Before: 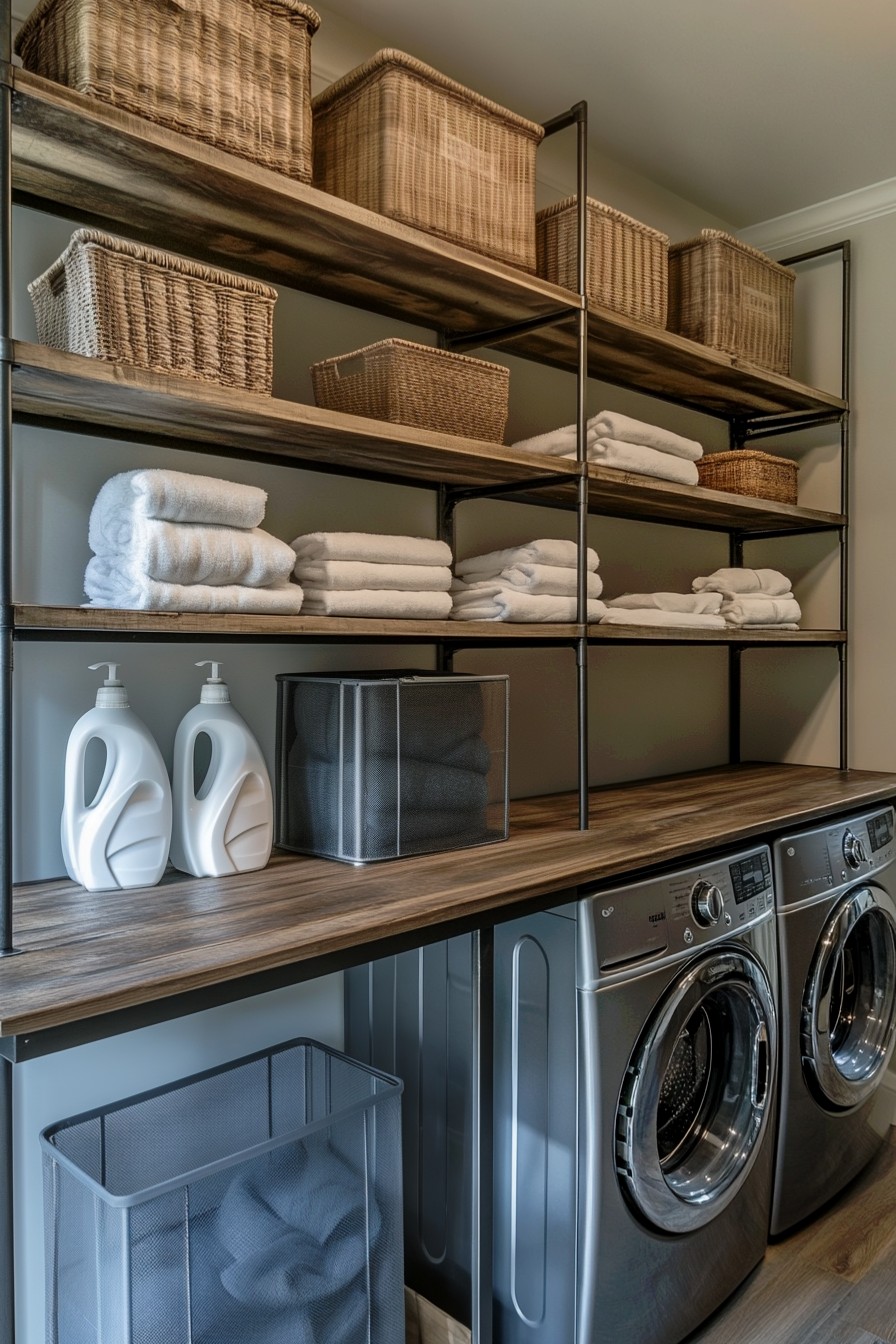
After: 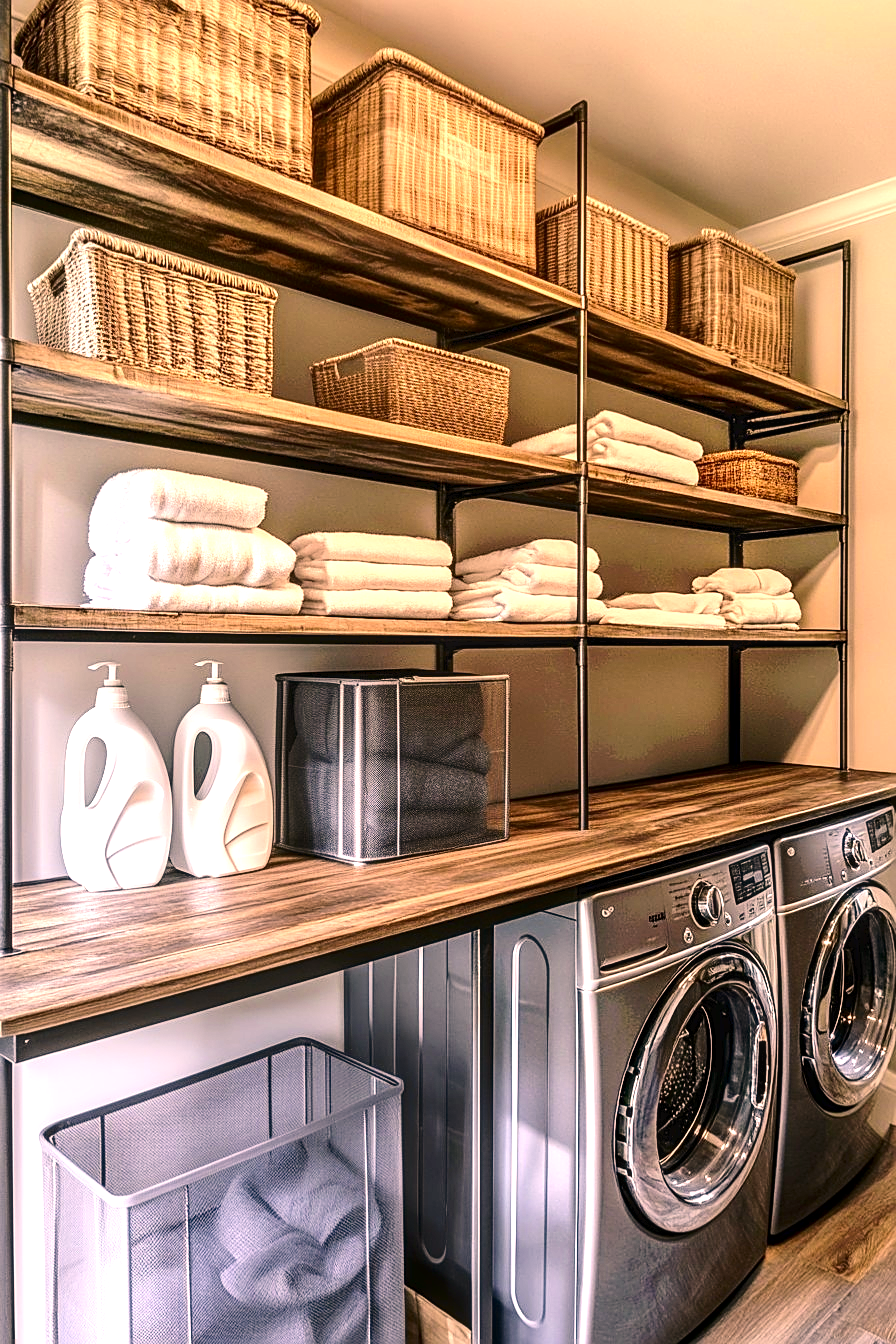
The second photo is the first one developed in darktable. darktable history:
tone equalizer: edges refinement/feathering 500, mask exposure compensation -1.57 EV, preserve details no
exposure: black level correction 0, exposure 1.452 EV, compensate highlight preservation false
local contrast: on, module defaults
sharpen: on, module defaults
color correction: highlights a* 21.13, highlights b* 19.53
tone curve: curves: ch0 [(0, 0) (0.003, 0.02) (0.011, 0.021) (0.025, 0.022) (0.044, 0.023) (0.069, 0.026) (0.1, 0.04) (0.136, 0.06) (0.177, 0.092) (0.224, 0.127) (0.277, 0.176) (0.335, 0.258) (0.399, 0.349) (0.468, 0.444) (0.543, 0.546) (0.623, 0.649) (0.709, 0.754) (0.801, 0.842) (0.898, 0.922) (1, 1)], color space Lab, independent channels, preserve colors none
